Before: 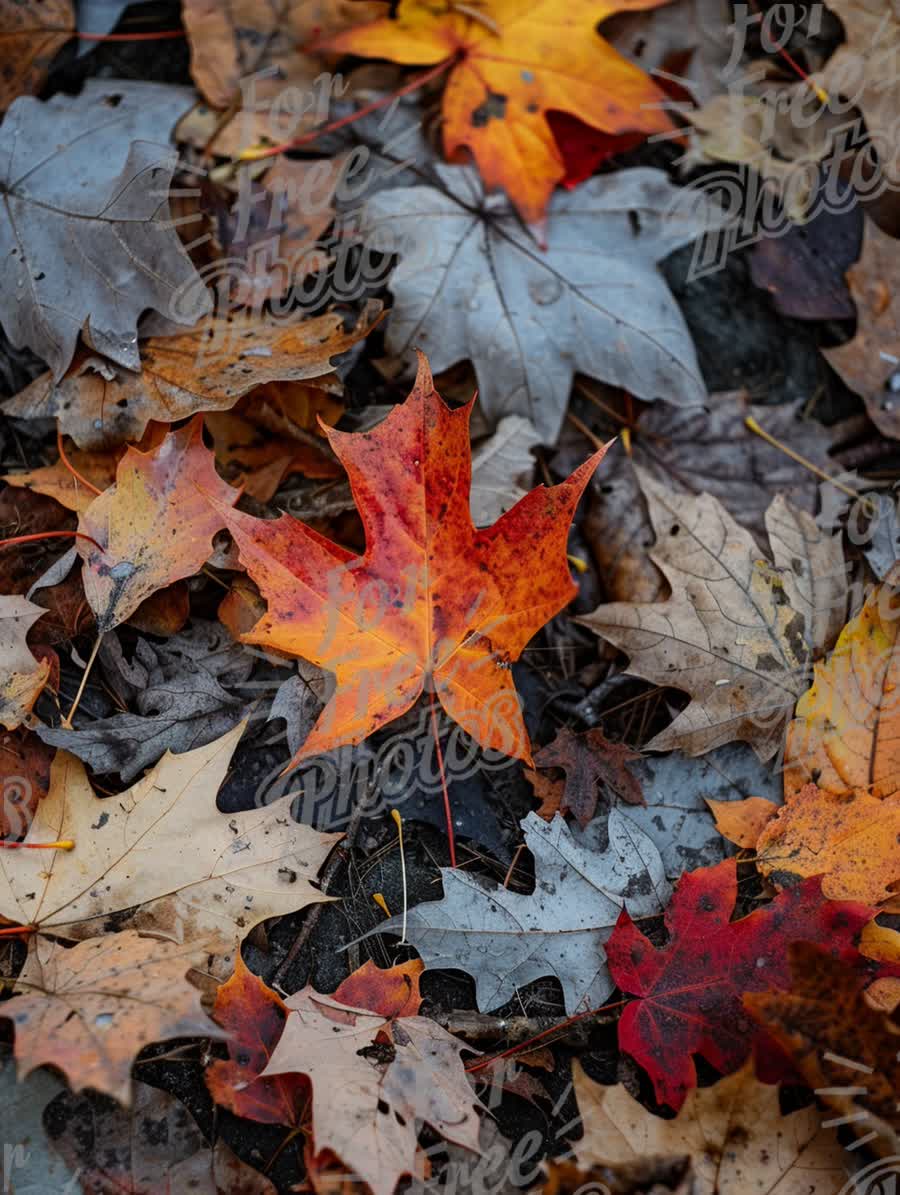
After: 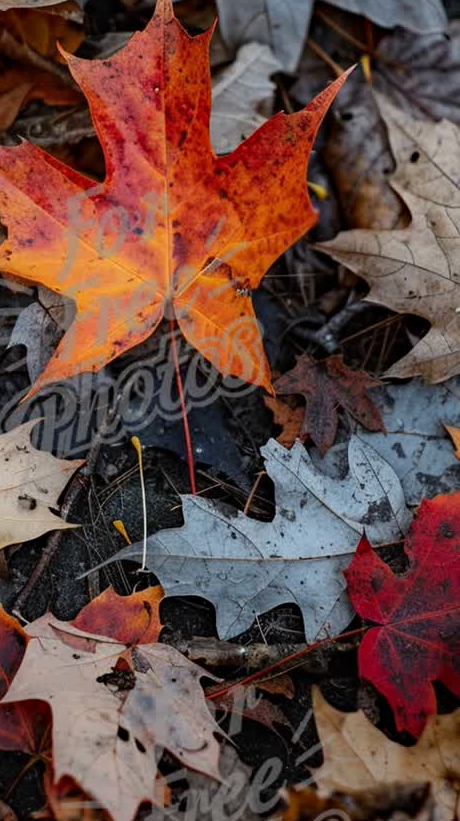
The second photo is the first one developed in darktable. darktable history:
haze removal: strength 0.088, compatibility mode true, adaptive false
crop and rotate: left 28.938%, top 31.255%, right 19.847%
